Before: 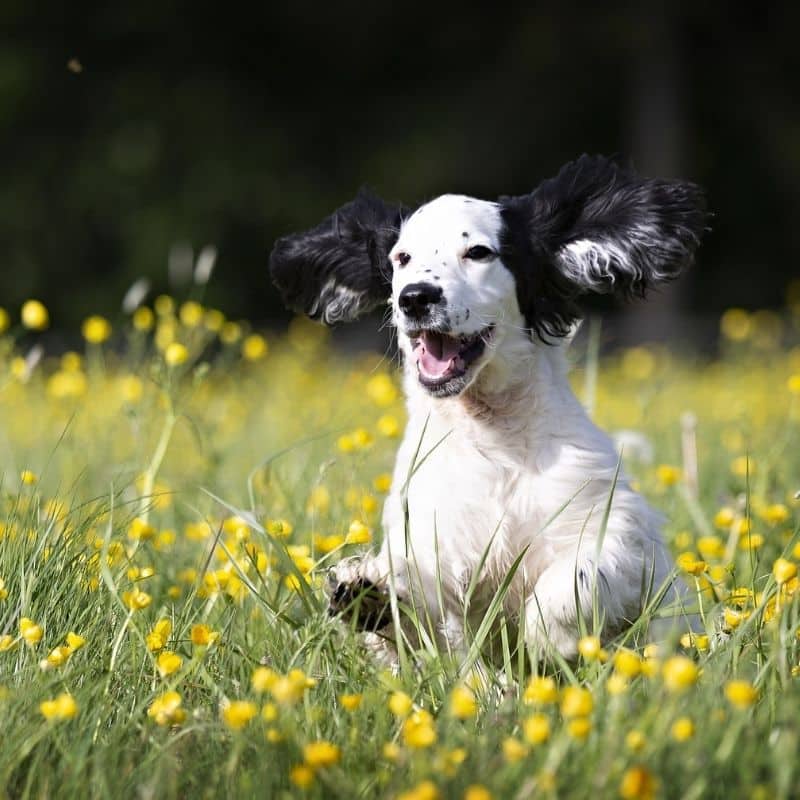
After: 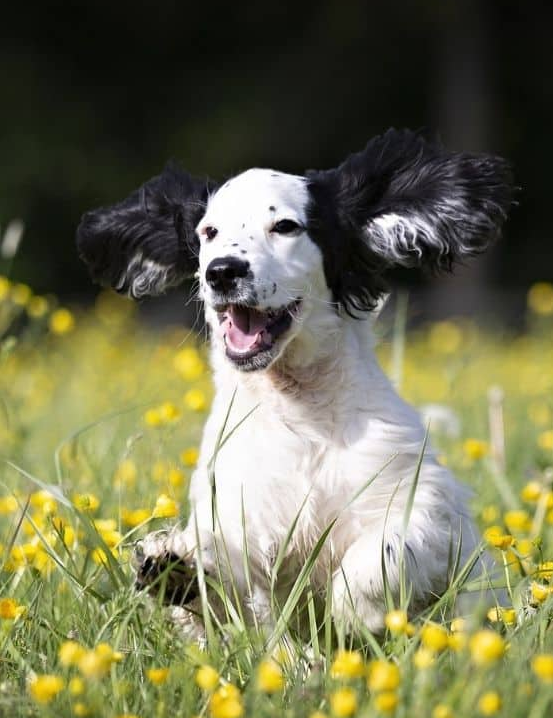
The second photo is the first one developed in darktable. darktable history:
crop and rotate: left 24.13%, top 3.413%, right 6.657%, bottom 6.724%
color calibration: illuminant same as pipeline (D50), adaptation none (bypass), x 0.333, y 0.333, temperature 5010.64 K
